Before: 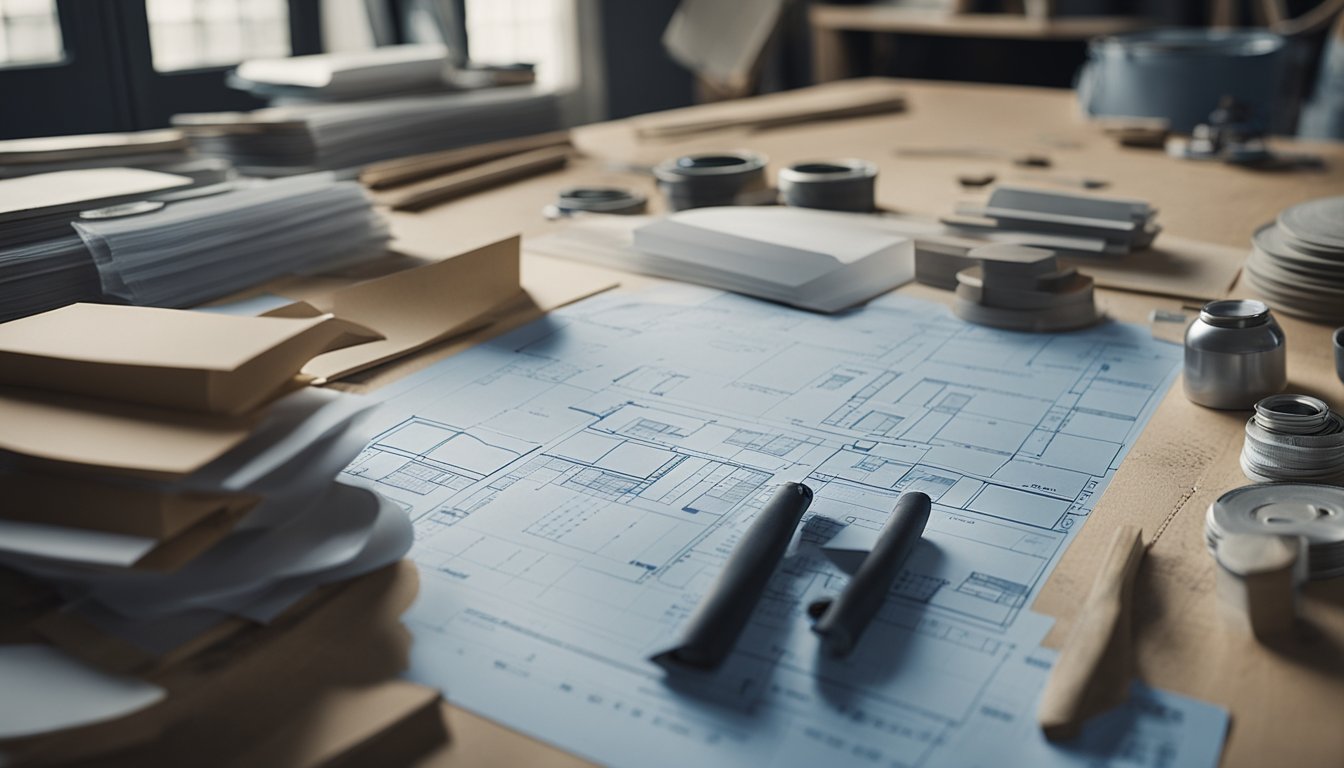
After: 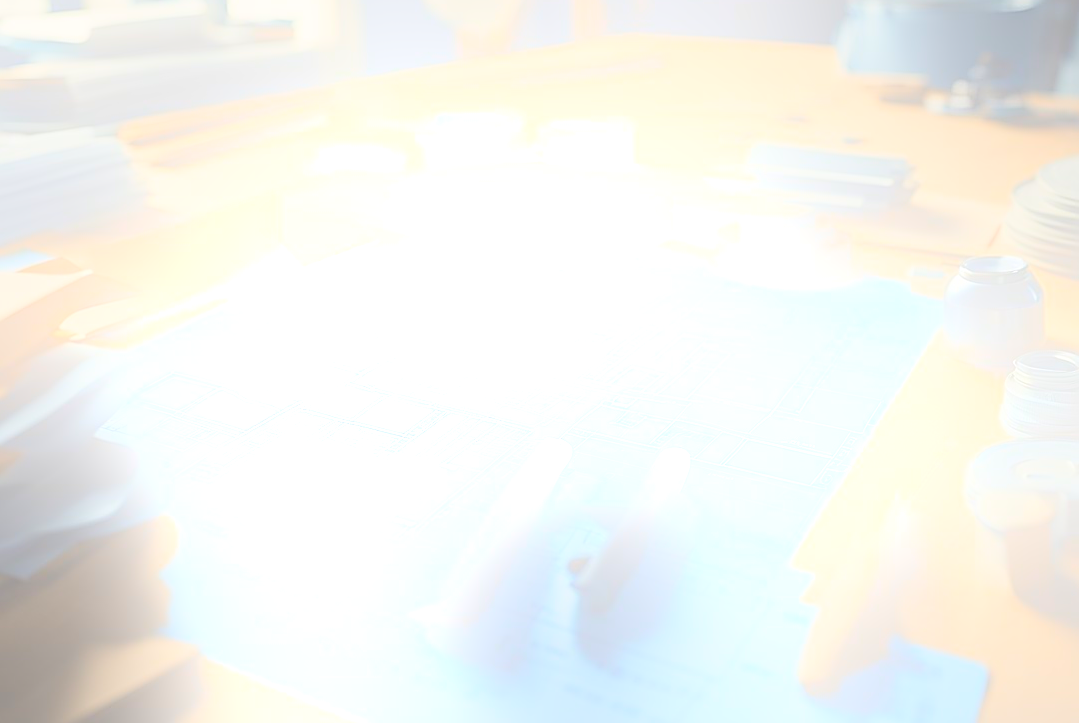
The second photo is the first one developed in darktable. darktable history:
crop and rotate: left 17.959%, top 5.771%, right 1.742%
bloom: size 25%, threshold 5%, strength 90%
sharpen: radius 1.4, amount 1.25, threshold 0.7
